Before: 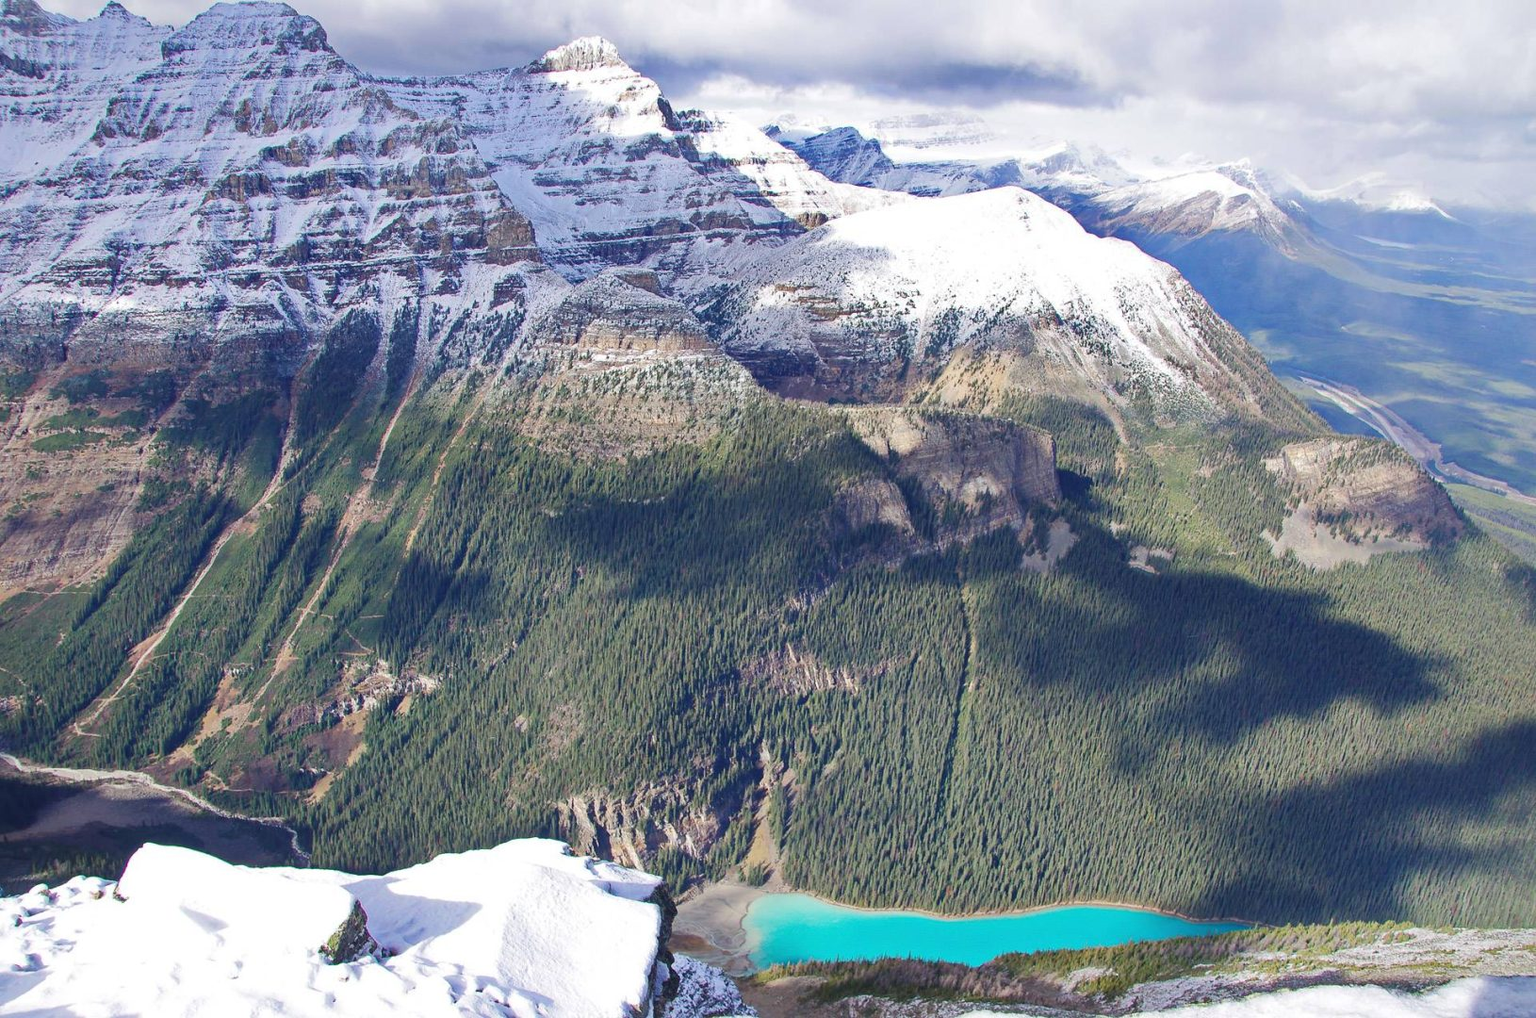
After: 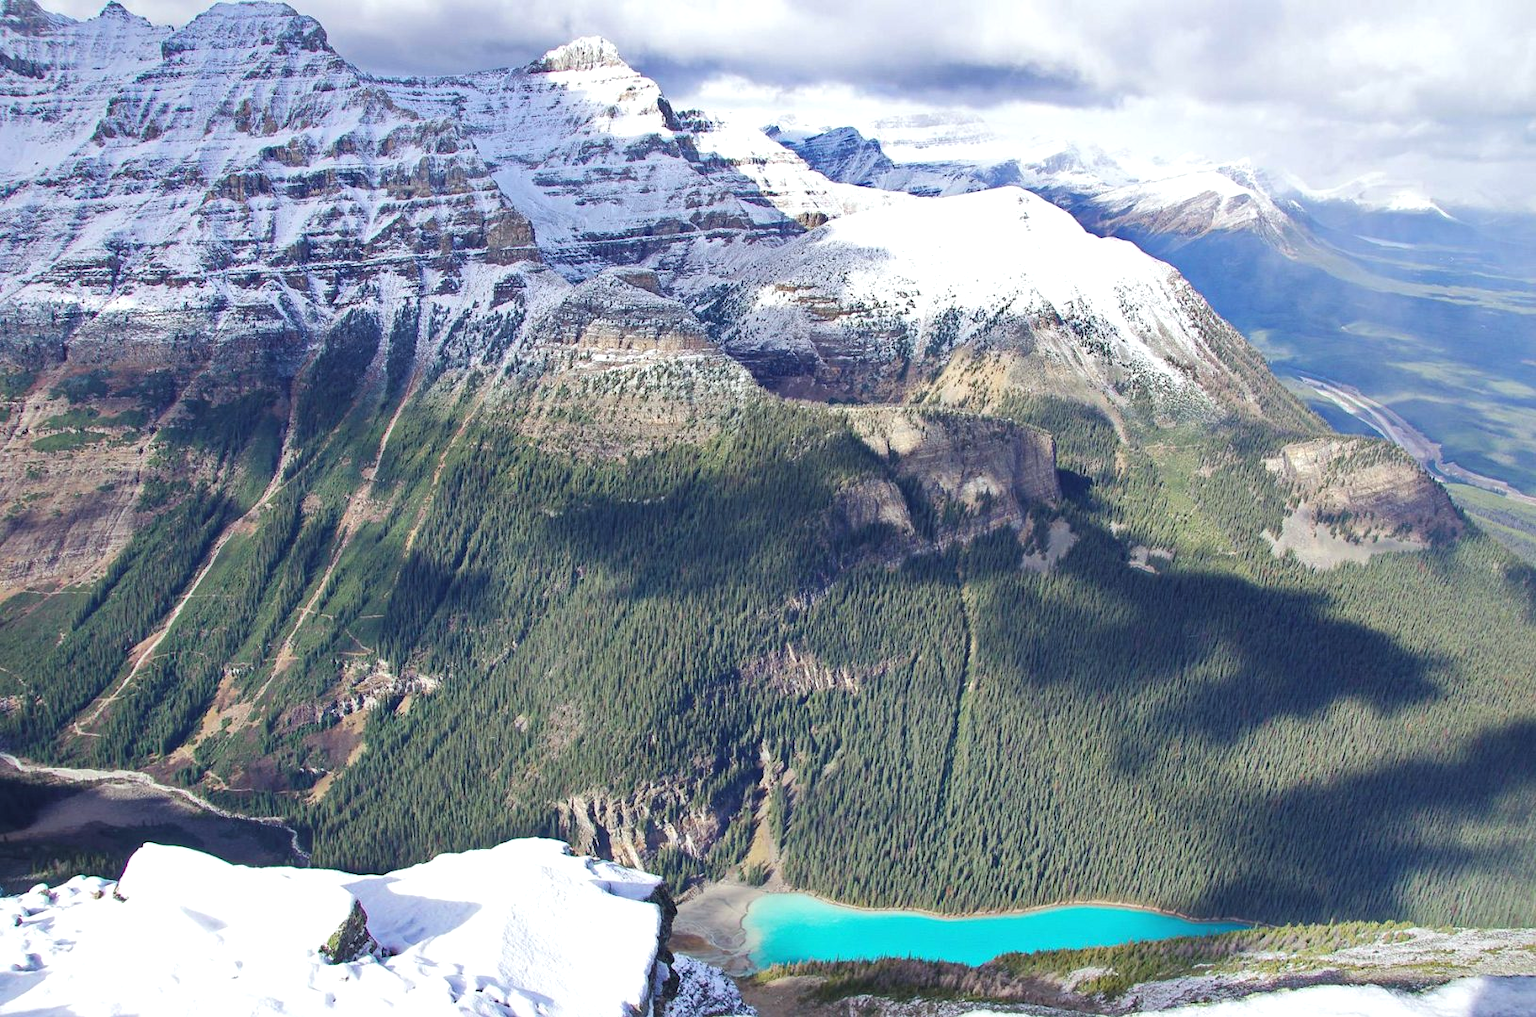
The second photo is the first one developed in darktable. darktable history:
exposure: black level correction 0, exposure 0.2 EV, compensate exposure bias true, compensate highlight preservation false
white balance: red 0.978, blue 0.999
levels: levels [0.026, 0.507, 0.987]
